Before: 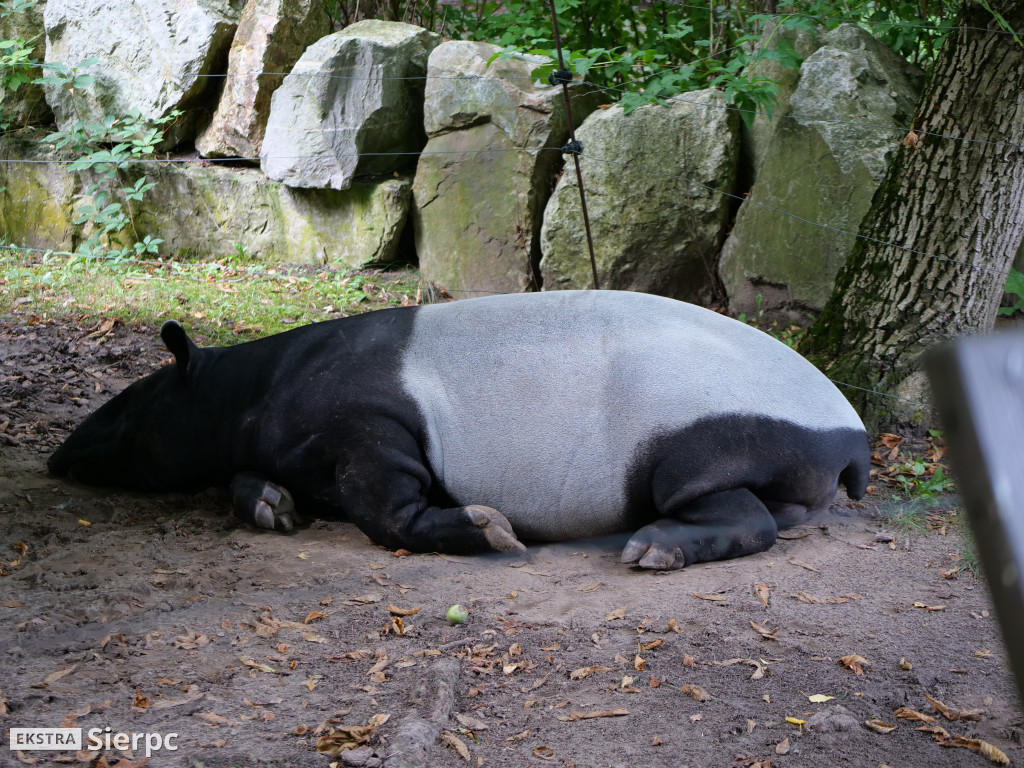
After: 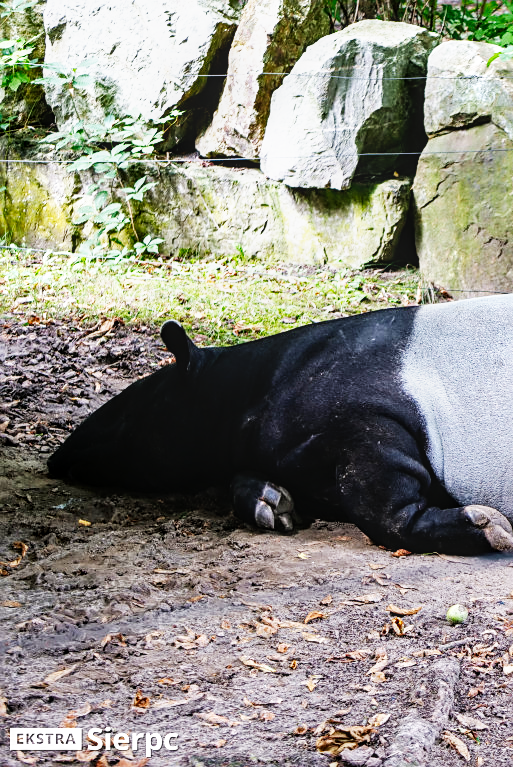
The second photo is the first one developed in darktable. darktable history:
base curve: curves: ch0 [(0, 0) (0.007, 0.004) (0.027, 0.03) (0.046, 0.07) (0.207, 0.54) (0.442, 0.872) (0.673, 0.972) (1, 1)], preserve colors none
crop and rotate: left 0.042%, top 0%, right 49.838%
sharpen: on, module defaults
shadows and highlights: soften with gaussian
local contrast: on, module defaults
